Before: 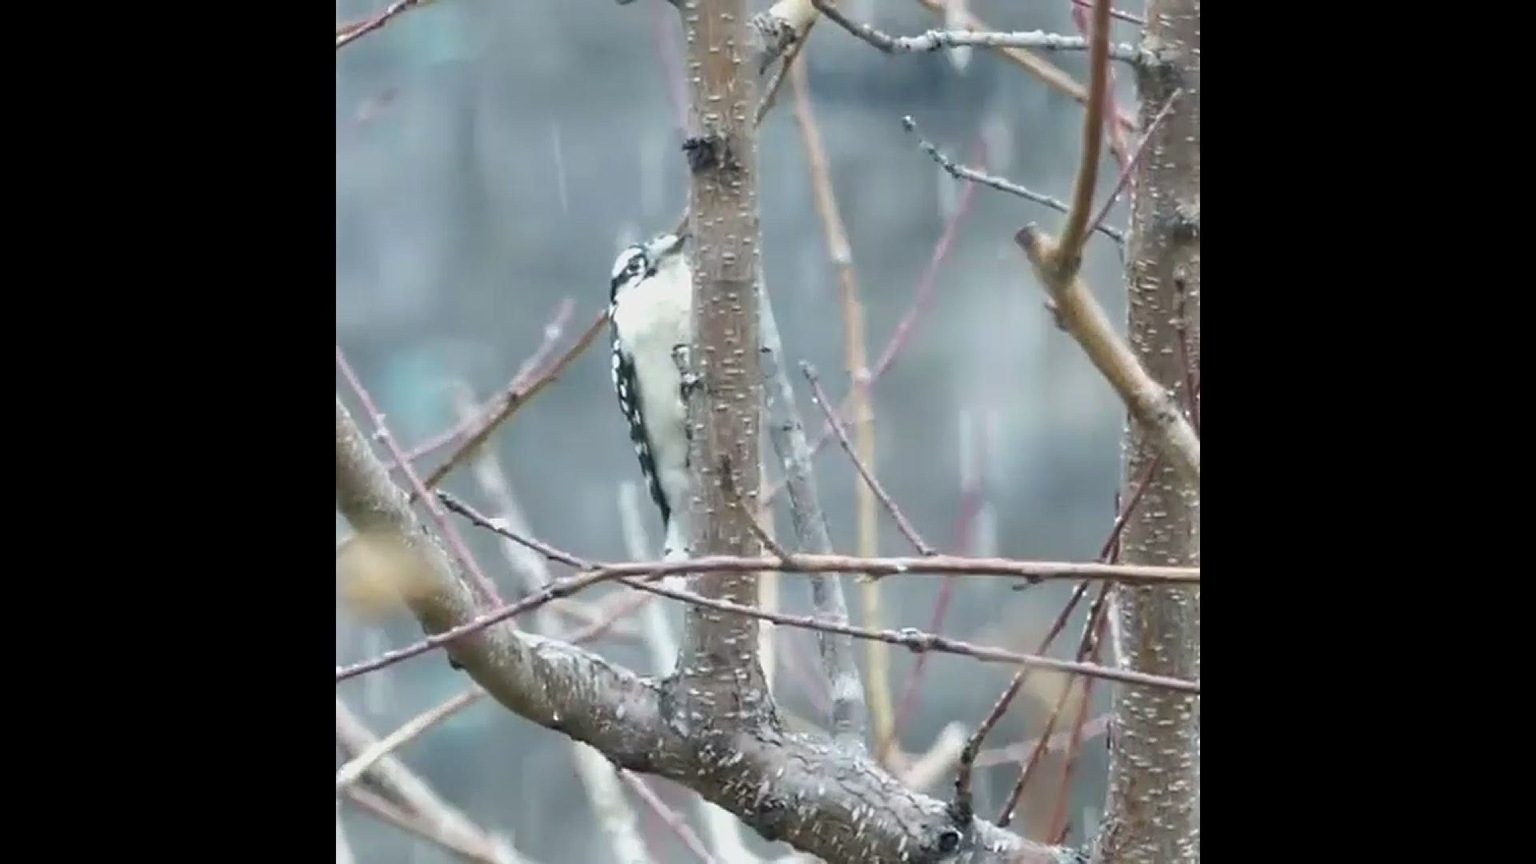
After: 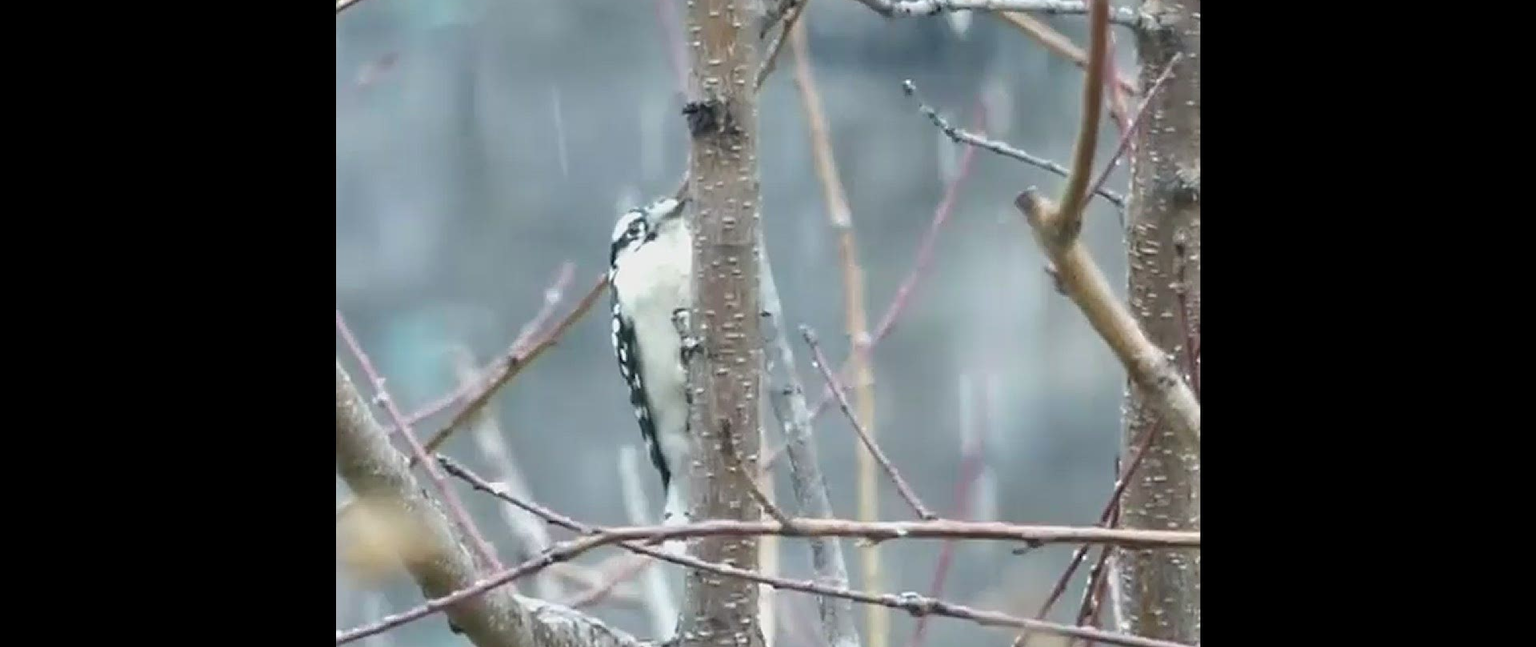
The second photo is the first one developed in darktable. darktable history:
crop: top 4.179%, bottom 20.884%
